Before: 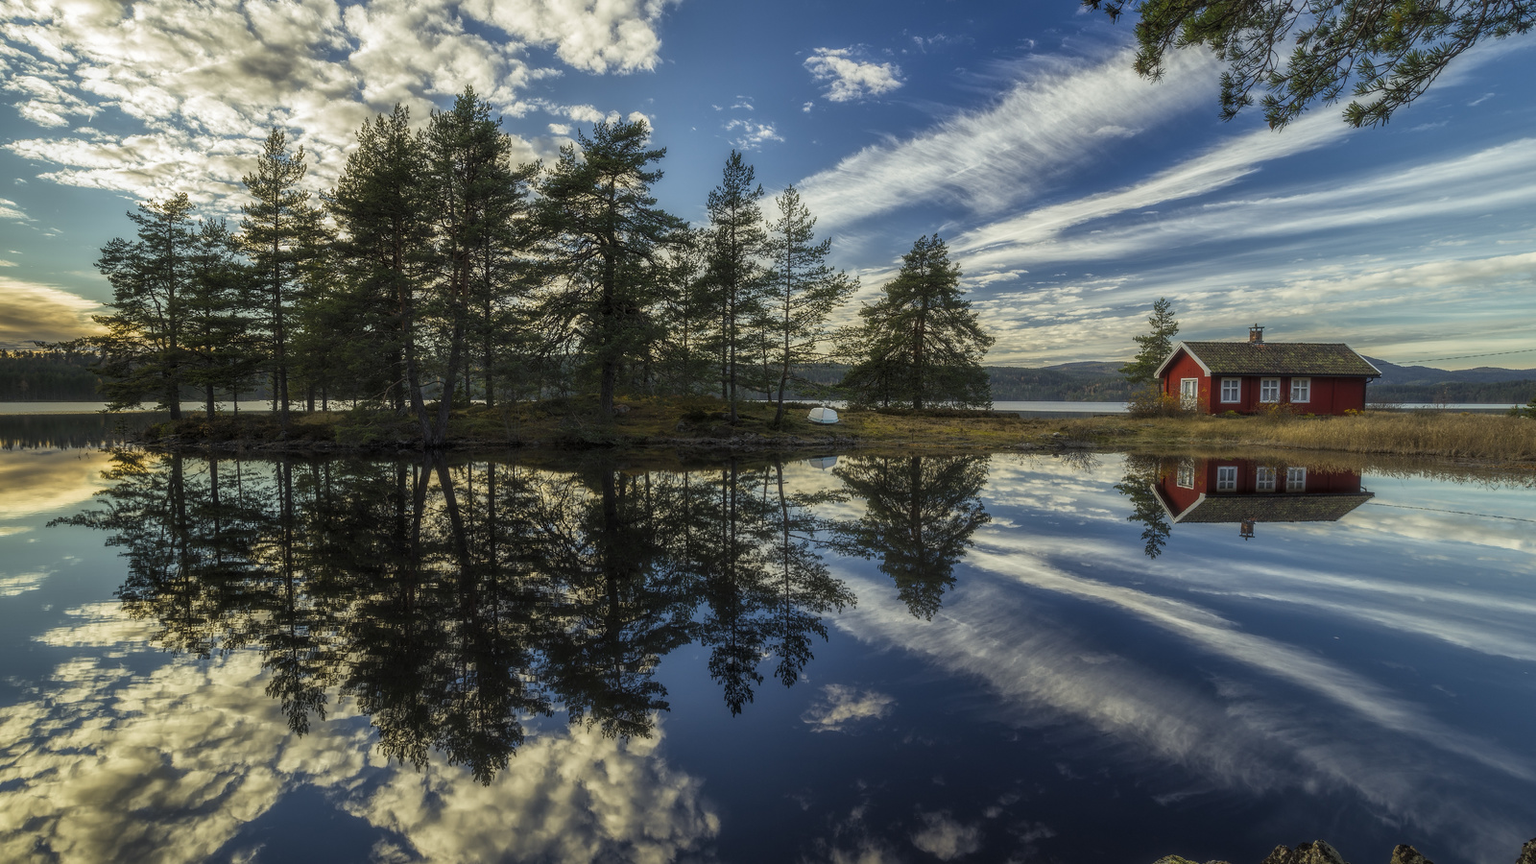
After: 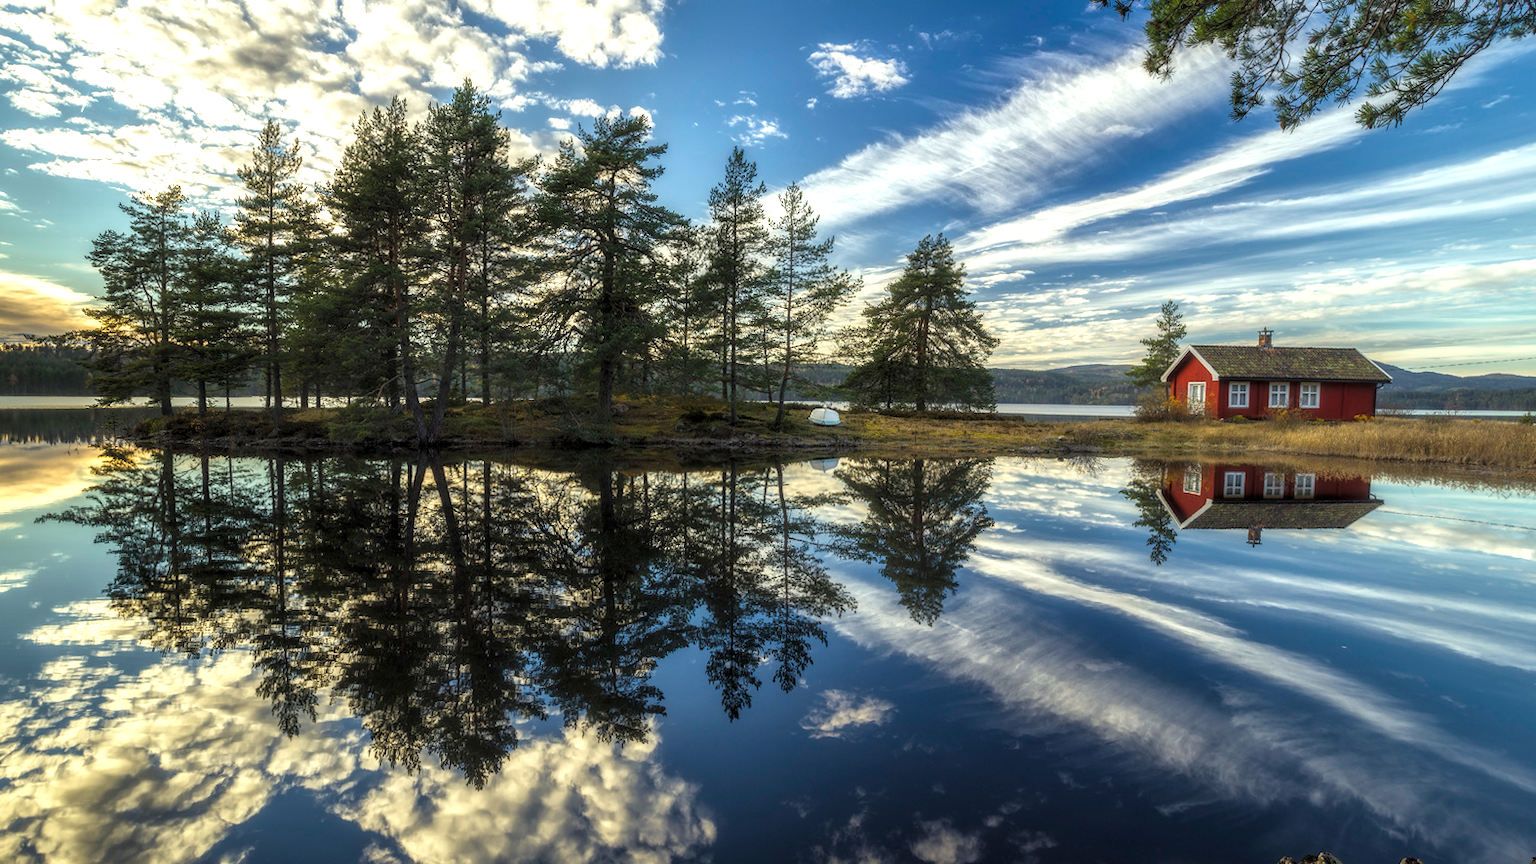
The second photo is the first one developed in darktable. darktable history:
exposure: black level correction 0, exposure 0.7 EV, compensate exposure bias true, compensate highlight preservation false
crop and rotate: angle -0.5°
levels: levels [0.016, 0.492, 0.969]
